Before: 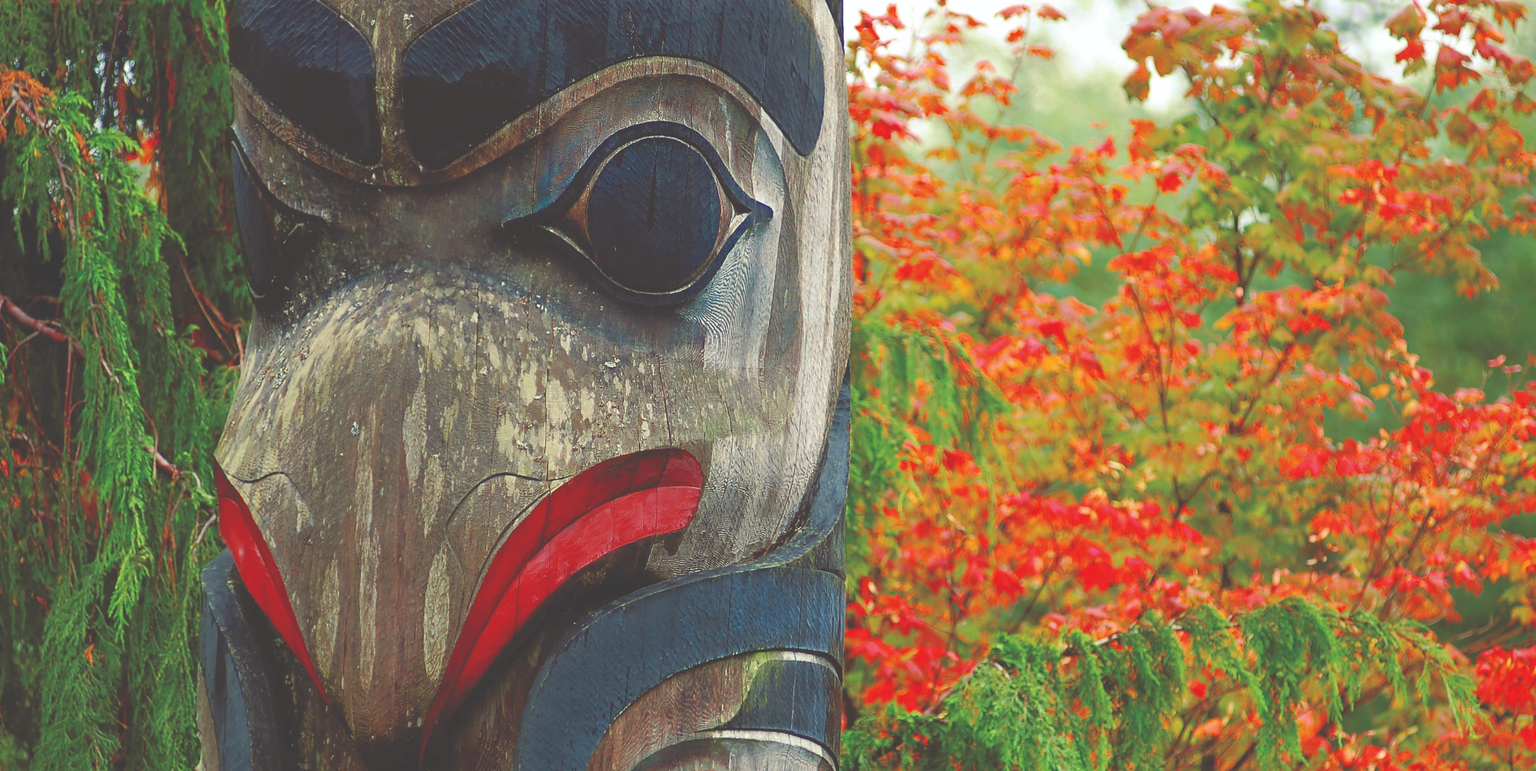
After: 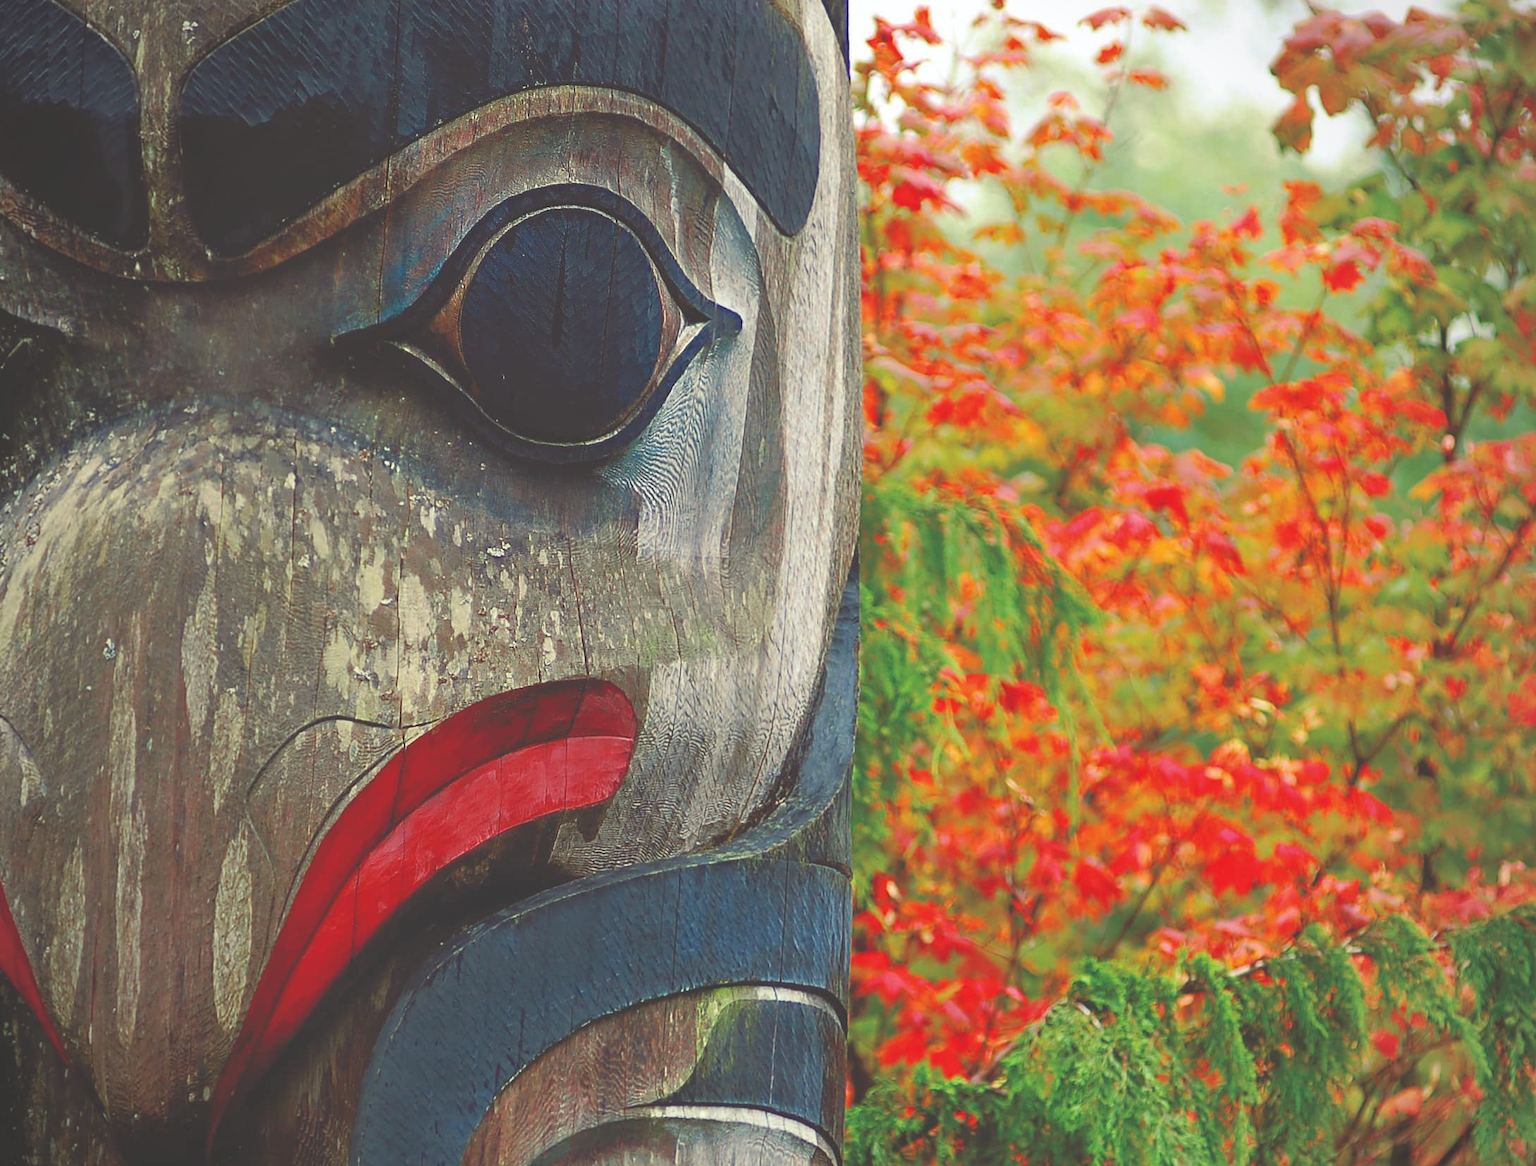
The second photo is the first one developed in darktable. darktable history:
crop and rotate: left 18.442%, right 15.508%
vignetting: fall-off radius 81.94%
